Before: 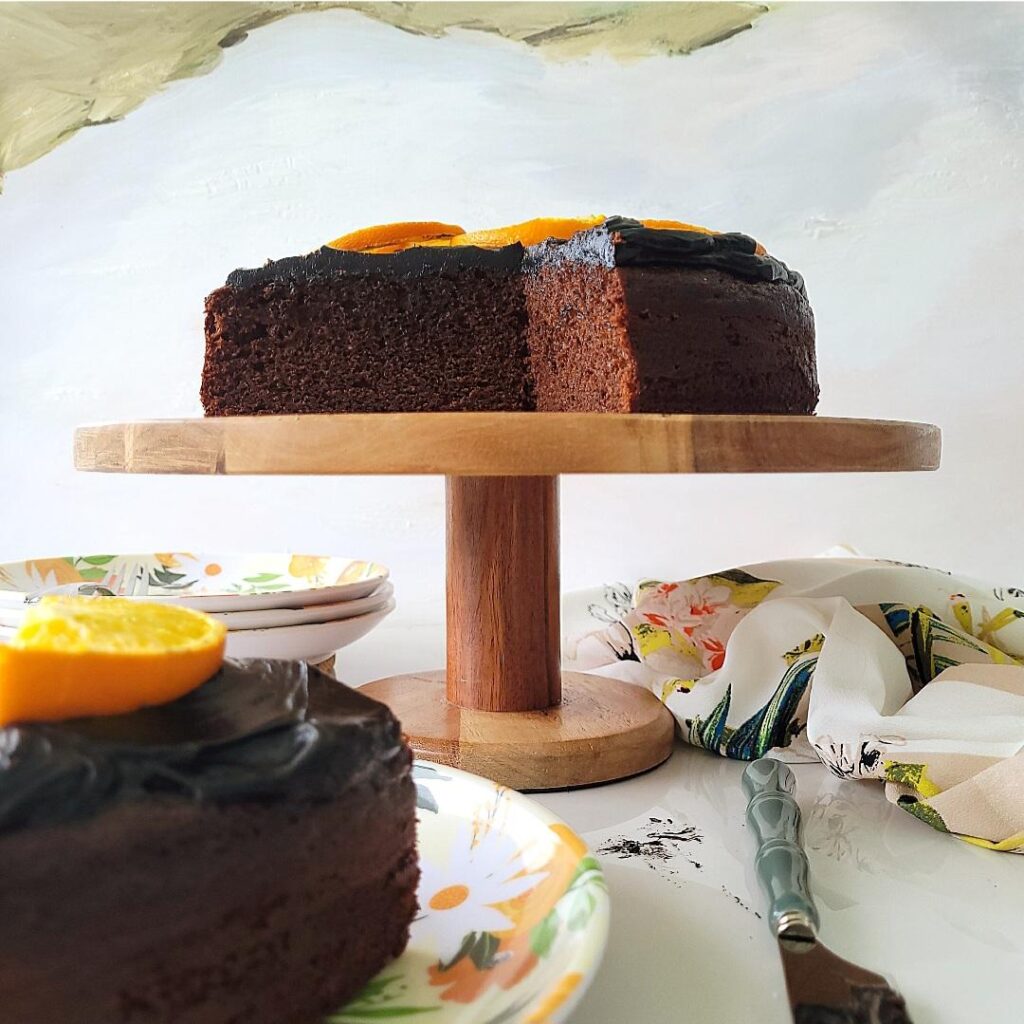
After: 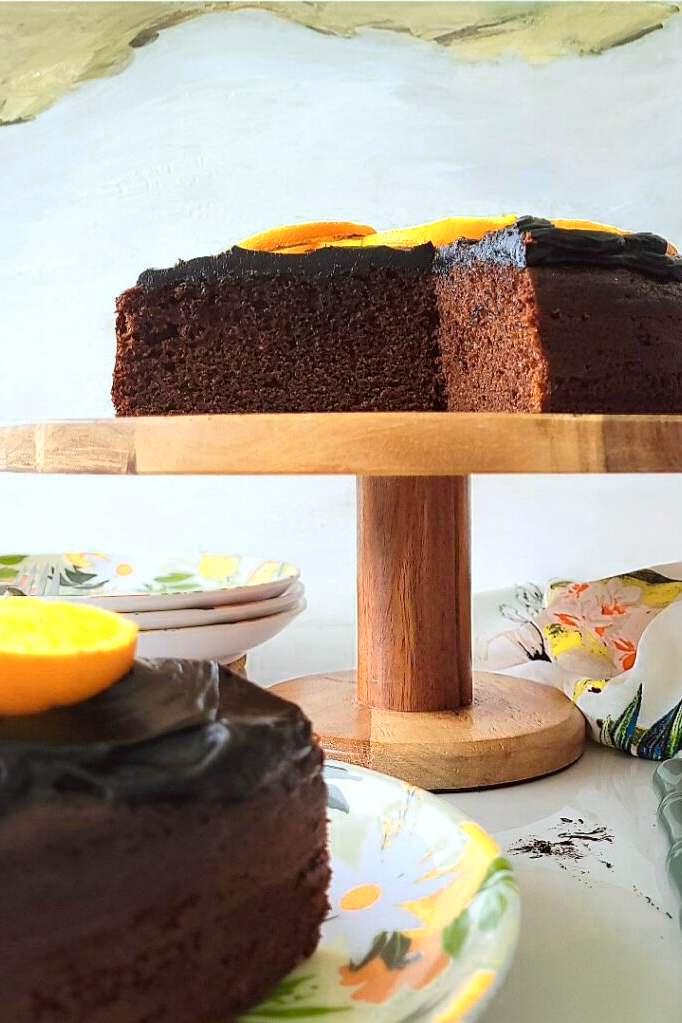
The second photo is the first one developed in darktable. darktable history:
crop and rotate: left 8.786%, right 24.548%
color zones: curves: ch0 [(0.099, 0.624) (0.257, 0.596) (0.384, 0.376) (0.529, 0.492) (0.697, 0.564) (0.768, 0.532) (0.908, 0.644)]; ch1 [(0.112, 0.564) (0.254, 0.612) (0.432, 0.676) (0.592, 0.456) (0.743, 0.684) (0.888, 0.536)]; ch2 [(0.25, 0.5) (0.469, 0.36) (0.75, 0.5)]
color correction: highlights a* -2.73, highlights b* -2.09, shadows a* 2.41, shadows b* 2.73
